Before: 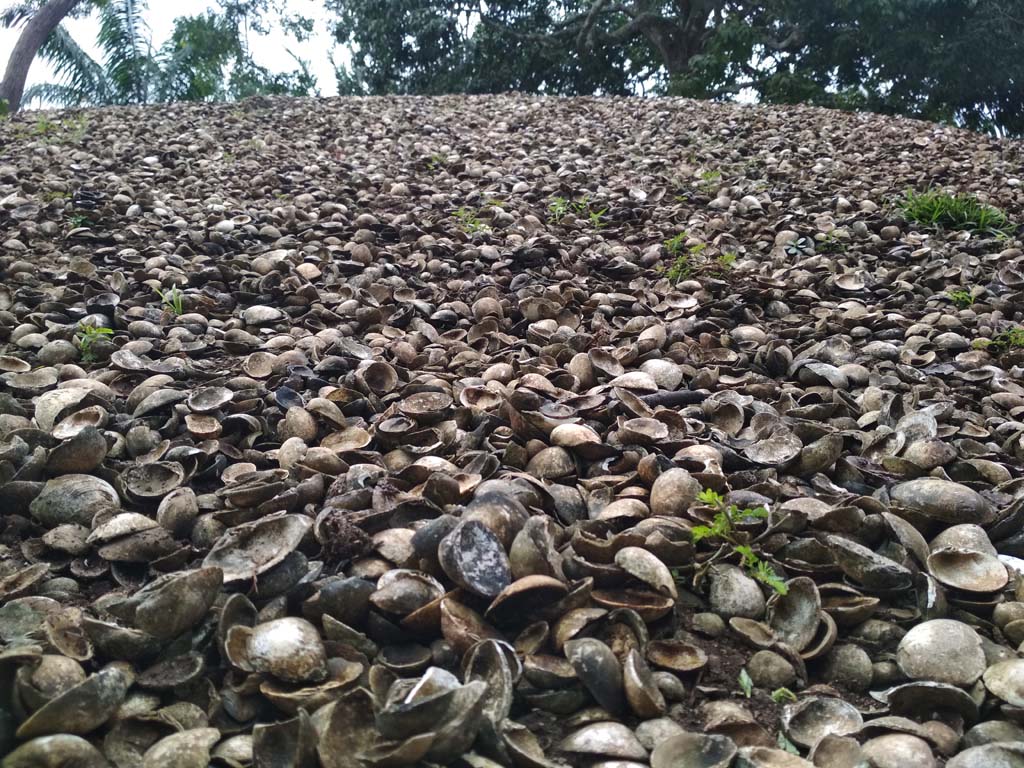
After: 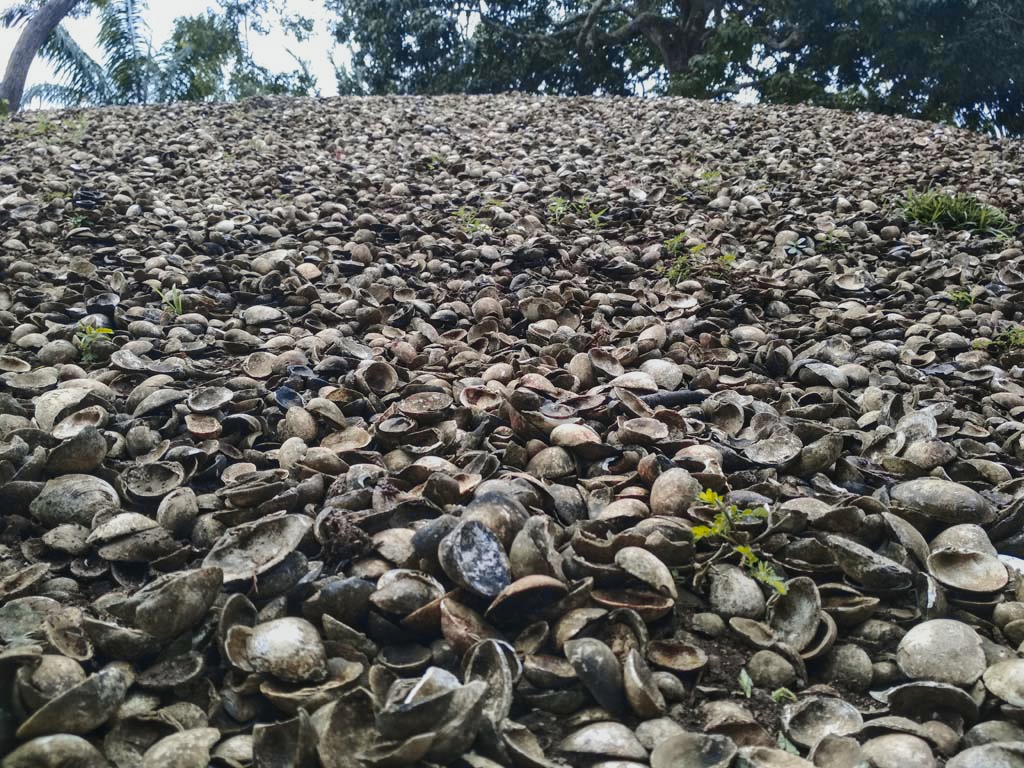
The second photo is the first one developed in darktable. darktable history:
local contrast: detail 110%
tone curve: curves: ch0 [(0, 0) (0.23, 0.205) (0.486, 0.52) (0.822, 0.825) (0.994, 0.955)]; ch1 [(0, 0) (0.226, 0.261) (0.379, 0.442) (0.469, 0.472) (0.495, 0.495) (0.514, 0.504) (0.561, 0.568) (0.59, 0.612) (1, 1)]; ch2 [(0, 0) (0.269, 0.299) (0.459, 0.441) (0.498, 0.499) (0.523, 0.52) (0.586, 0.569) (0.635, 0.617) (0.659, 0.681) (0.718, 0.764) (1, 1)], color space Lab, independent channels, preserve colors none
